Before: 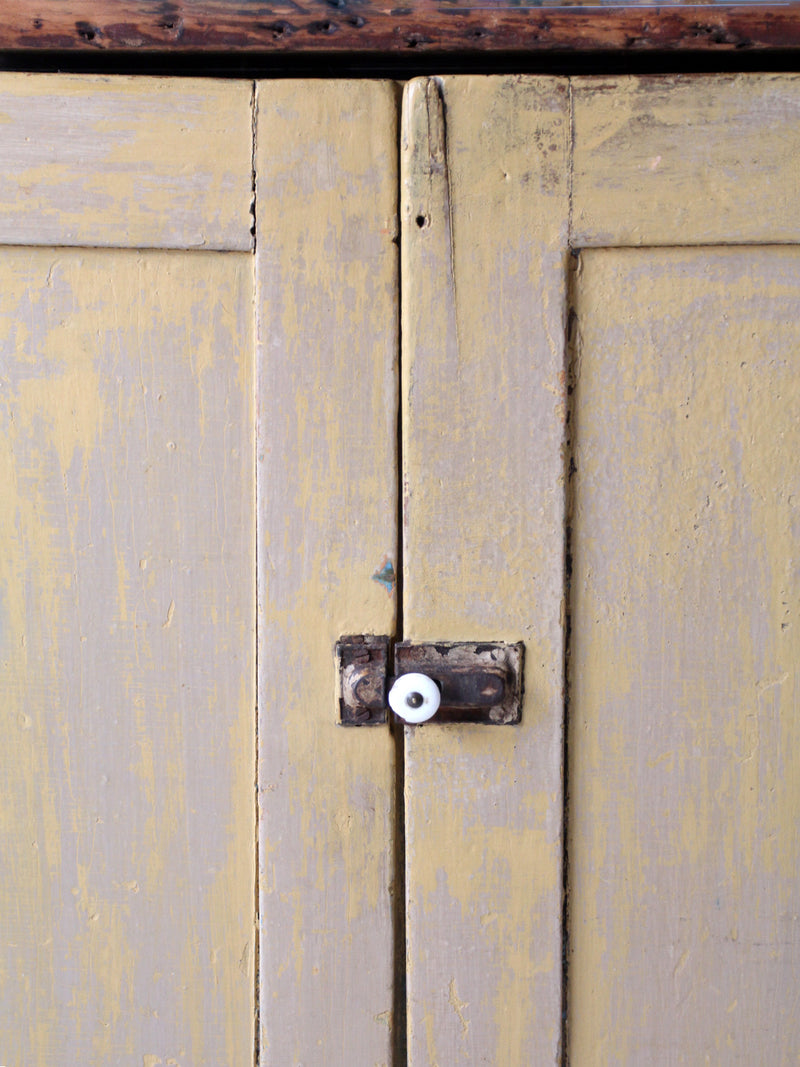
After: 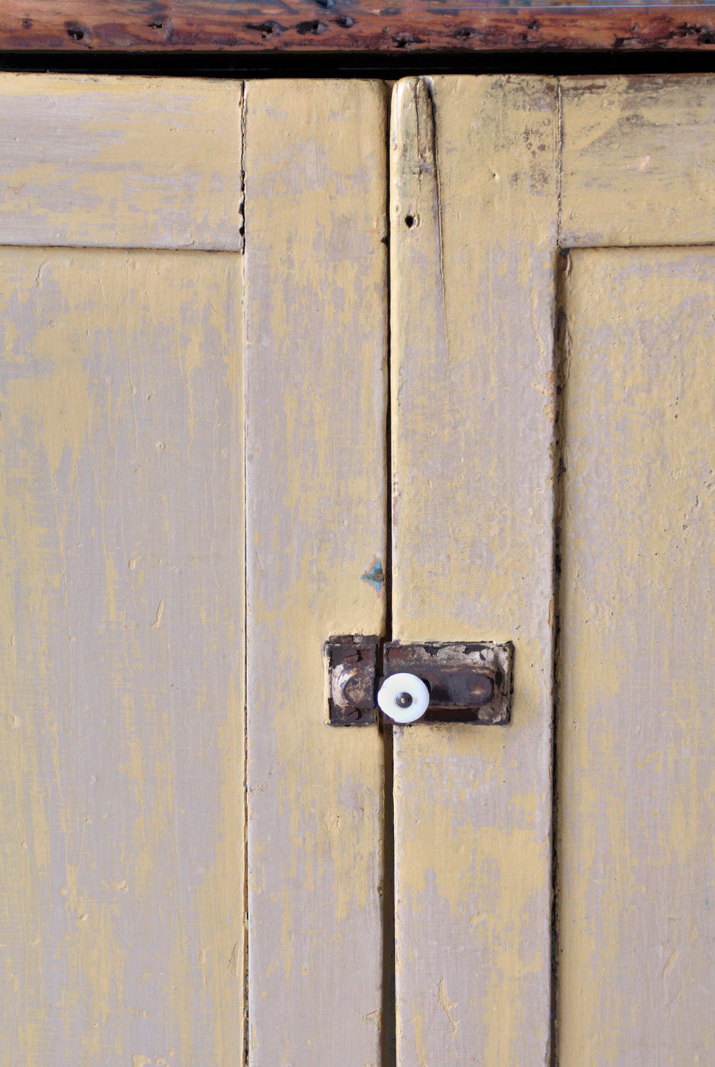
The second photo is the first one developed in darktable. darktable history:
exposure: compensate highlight preservation false
crop and rotate: left 1.402%, right 9.11%
tone equalizer: -7 EV -0.64 EV, -6 EV 1.02 EV, -5 EV -0.467 EV, -4 EV 0.421 EV, -3 EV 0.409 EV, -2 EV 0.148 EV, -1 EV -0.132 EV, +0 EV -0.37 EV
base curve: curves: ch0 [(0, 0) (0.297, 0.298) (1, 1)], preserve colors none
